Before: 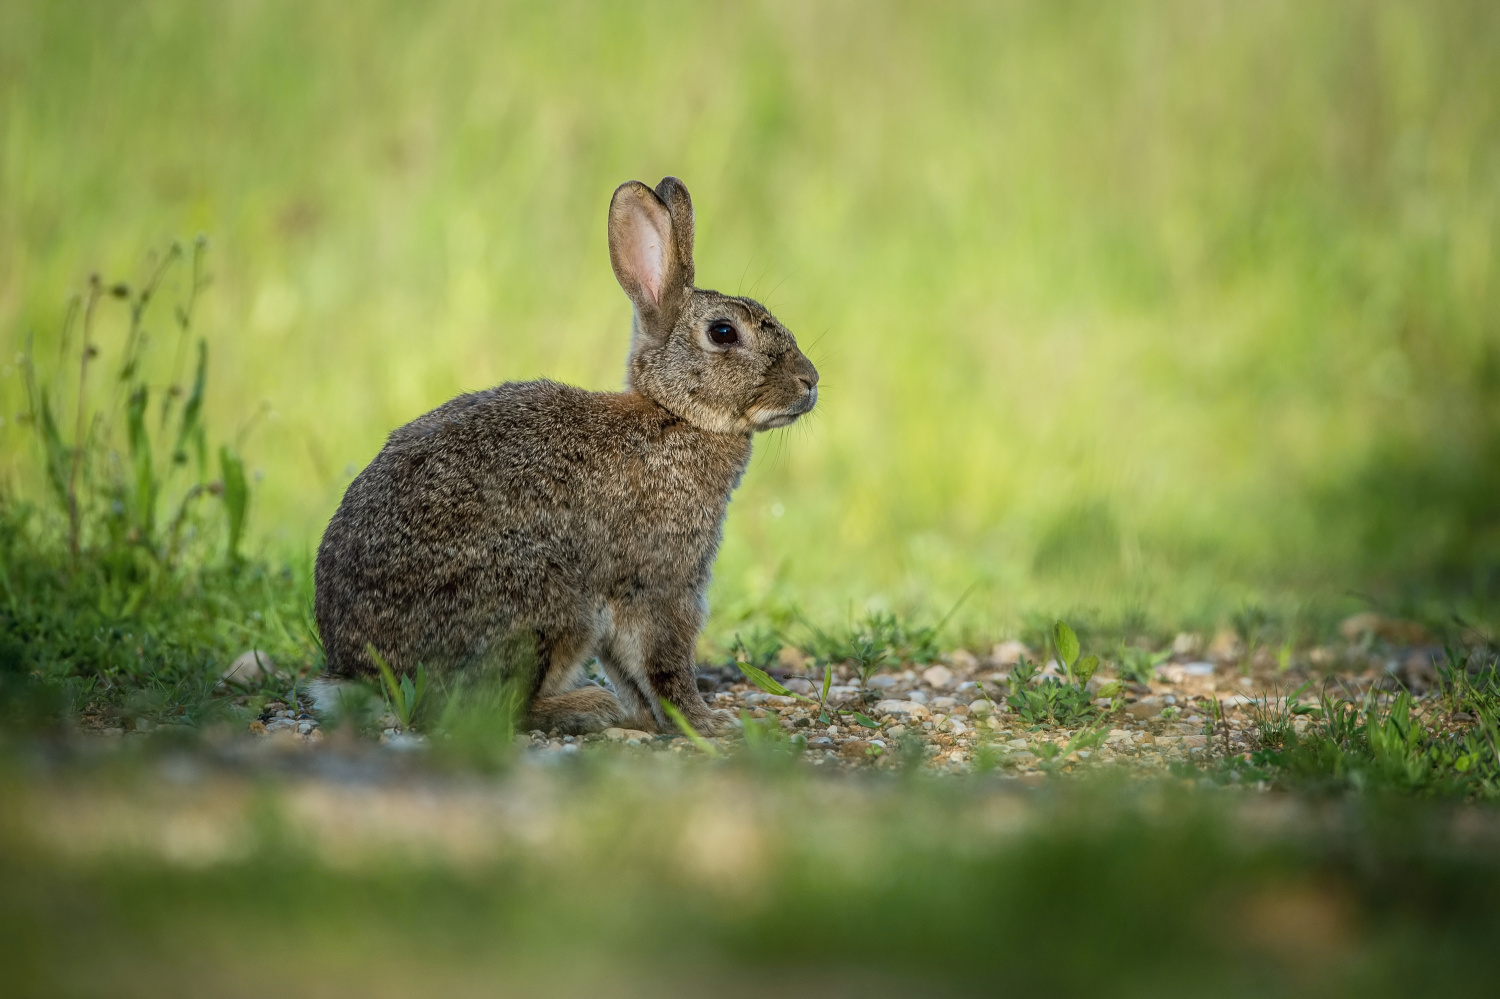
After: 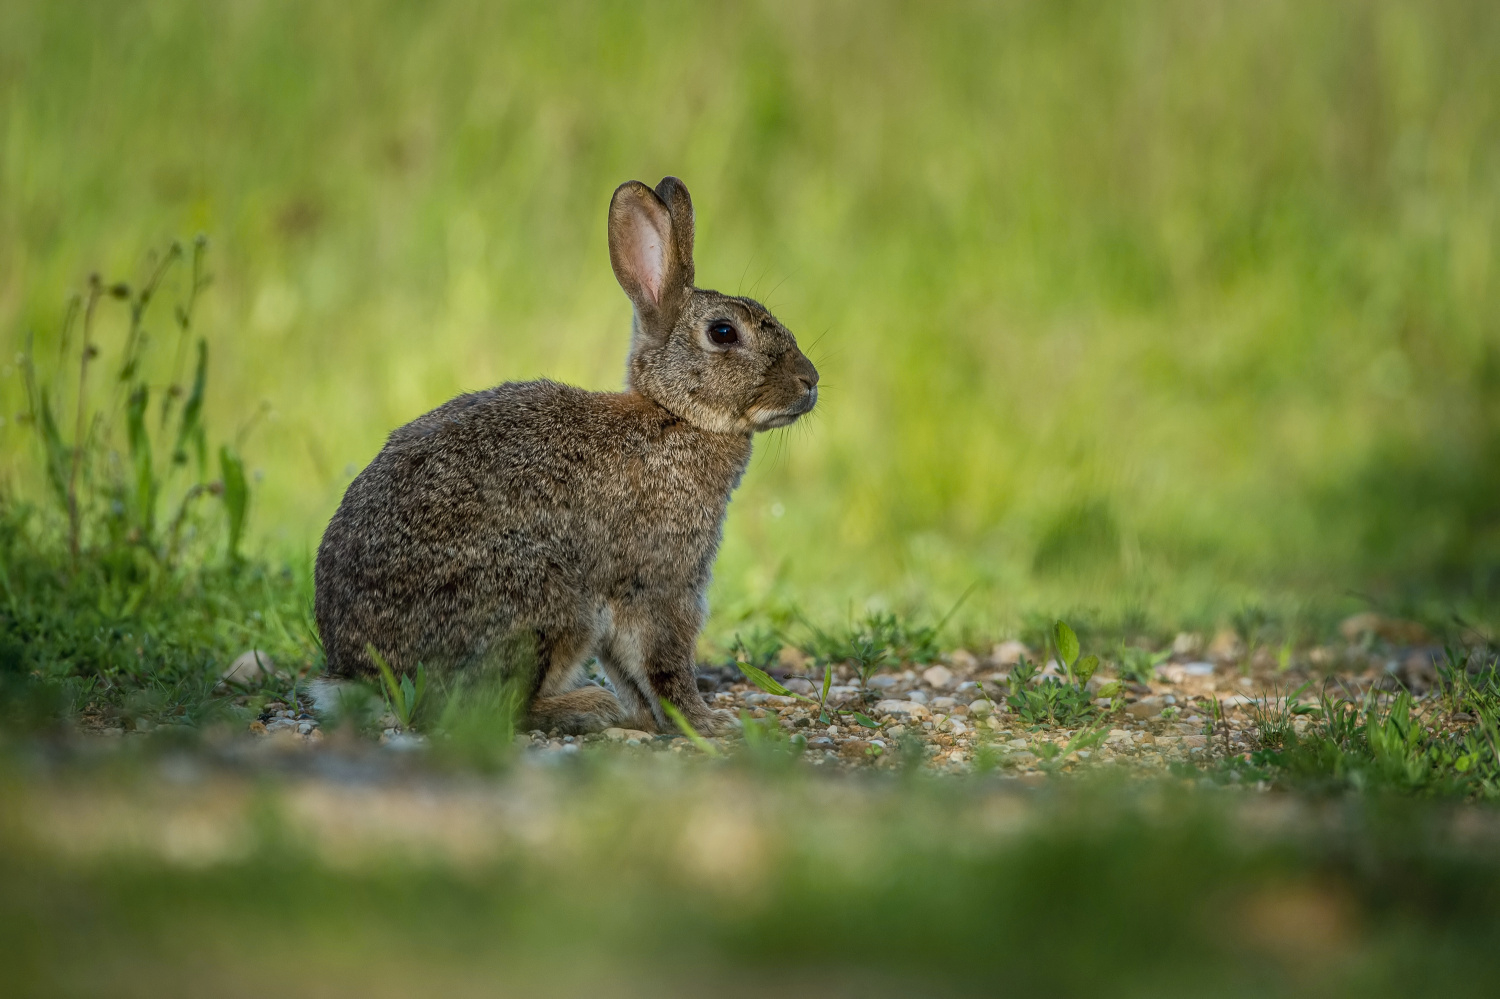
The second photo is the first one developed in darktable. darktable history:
shadows and highlights: white point adjustment -3.72, highlights -63.63, soften with gaussian
